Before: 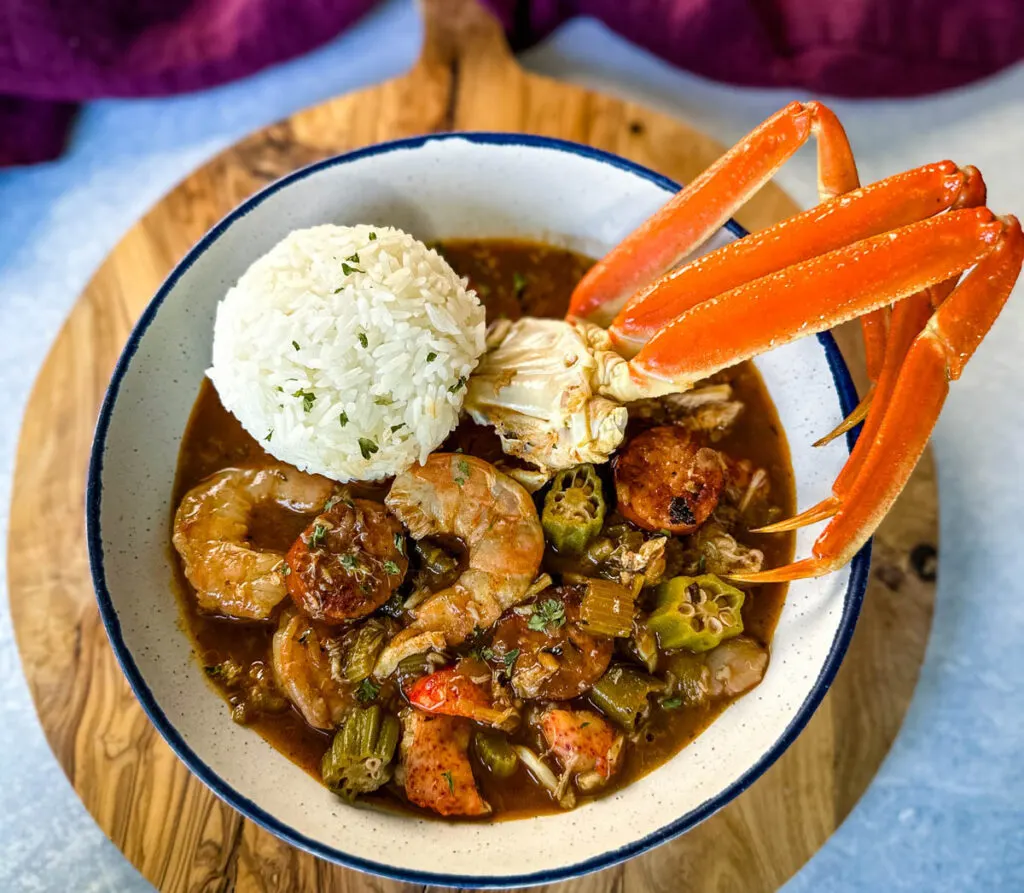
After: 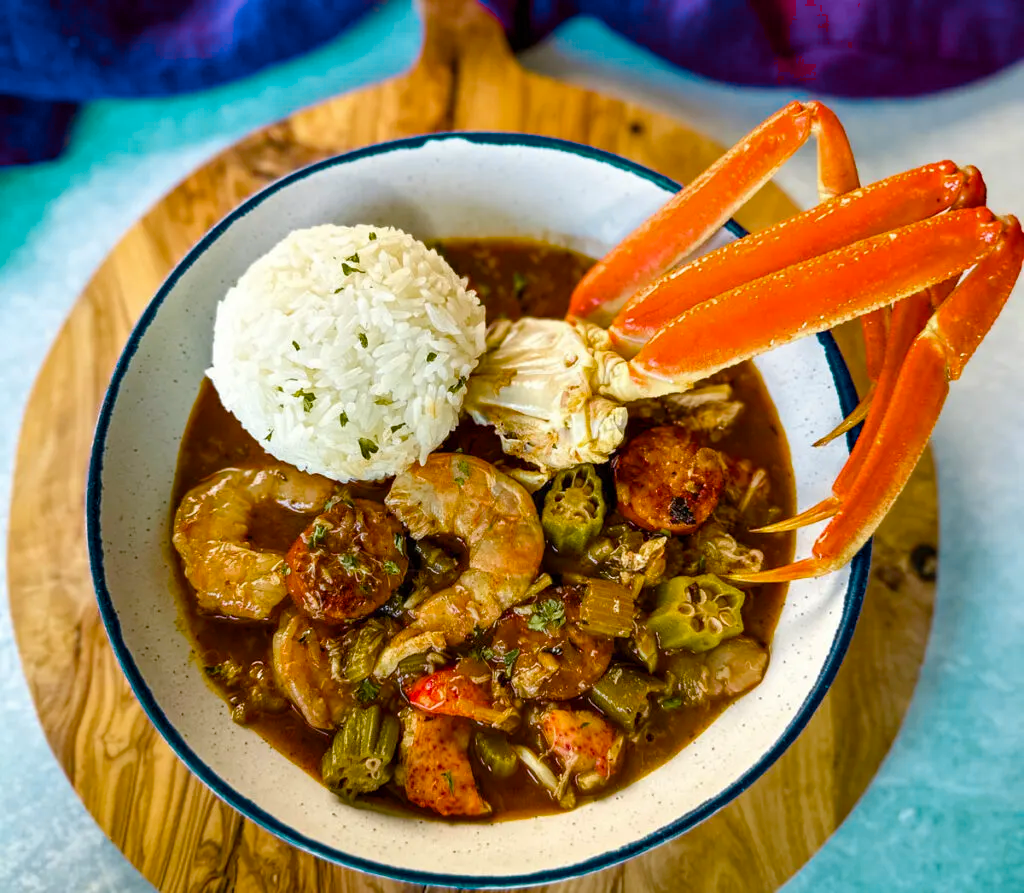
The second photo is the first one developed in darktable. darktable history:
color zones: curves: ch0 [(0.254, 0.492) (0.724, 0.62)]; ch1 [(0.25, 0.528) (0.719, 0.796)]; ch2 [(0, 0.472) (0.25, 0.5) (0.73, 0.184)]
color balance rgb: perceptual saturation grading › global saturation 20%, perceptual saturation grading › highlights -25.748%, perceptual saturation grading › shadows 25.119%, global vibrance 25.105%
